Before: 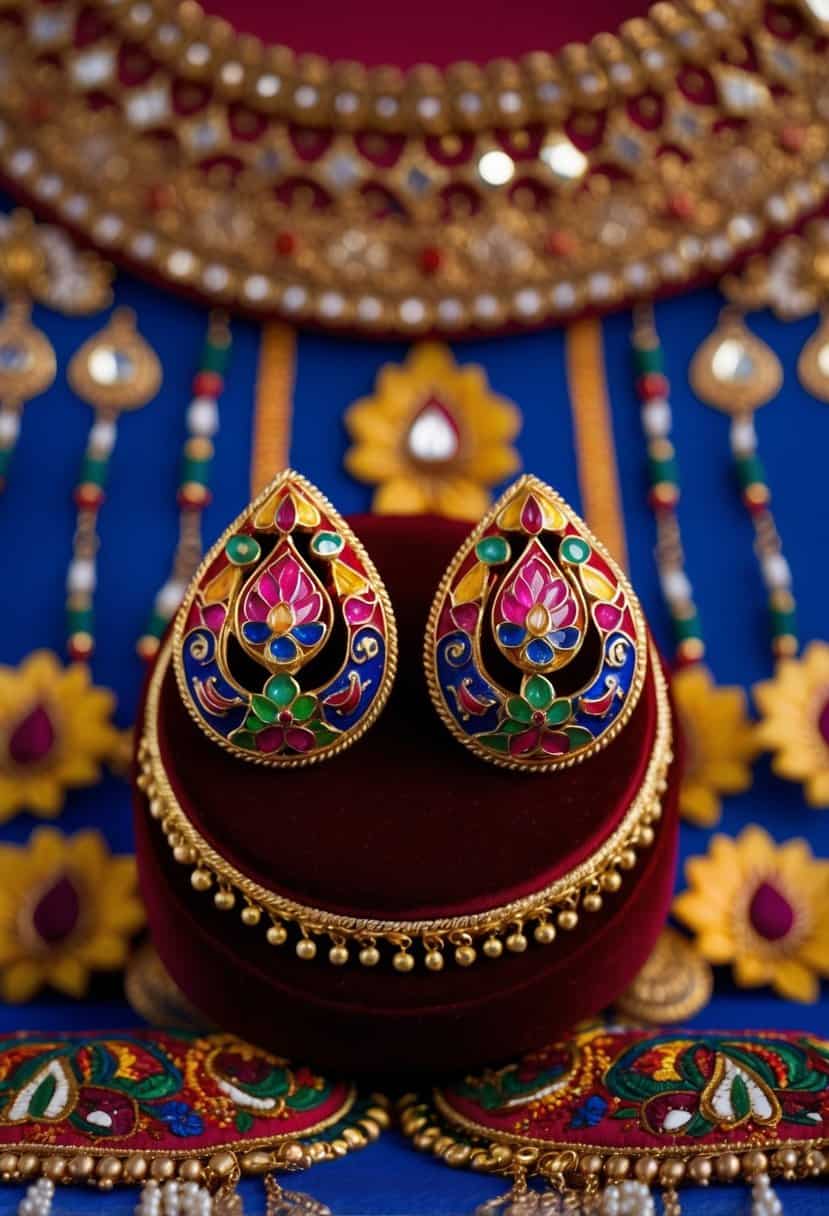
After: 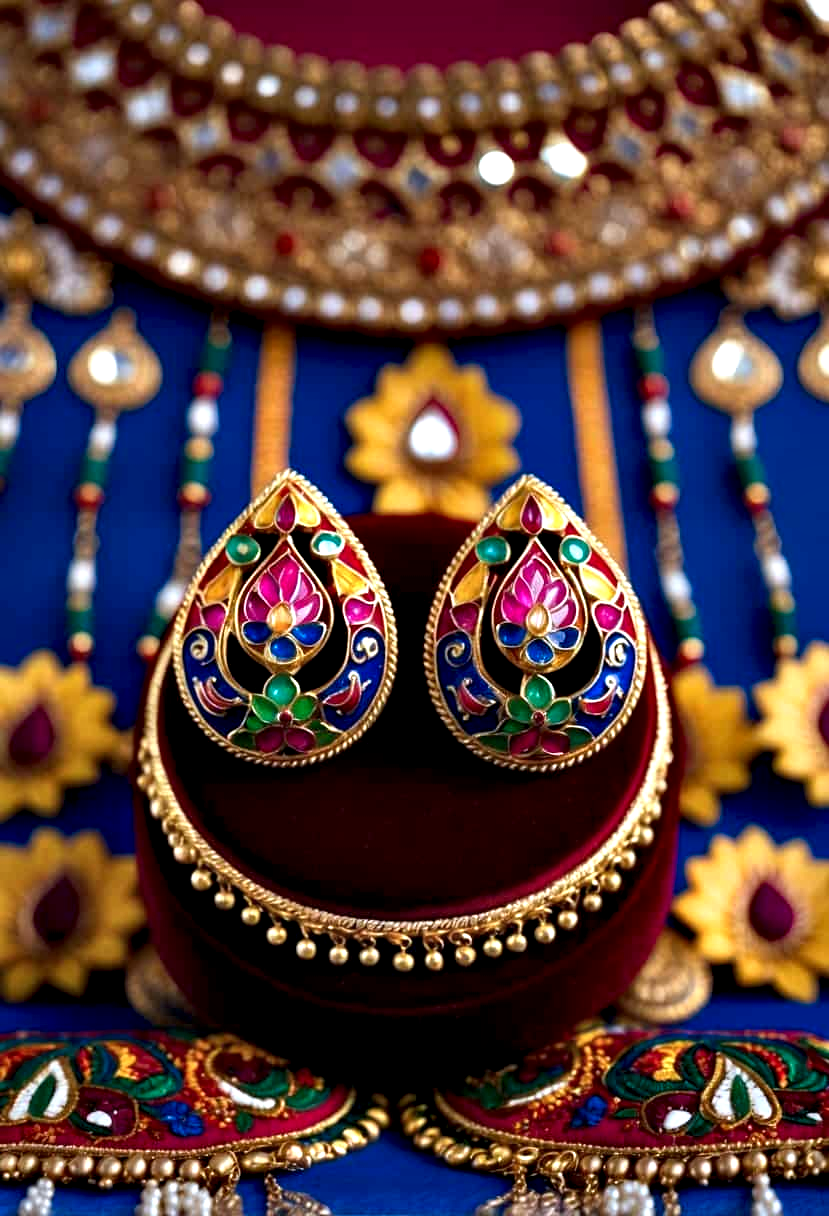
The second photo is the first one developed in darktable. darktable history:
contrast equalizer: octaves 7, y [[0.6 ×6], [0.55 ×6], [0 ×6], [0 ×6], [0 ×6]]
color correction: highlights a* -0.112, highlights b* -6.07, shadows a* -0.121, shadows b* -0.145
